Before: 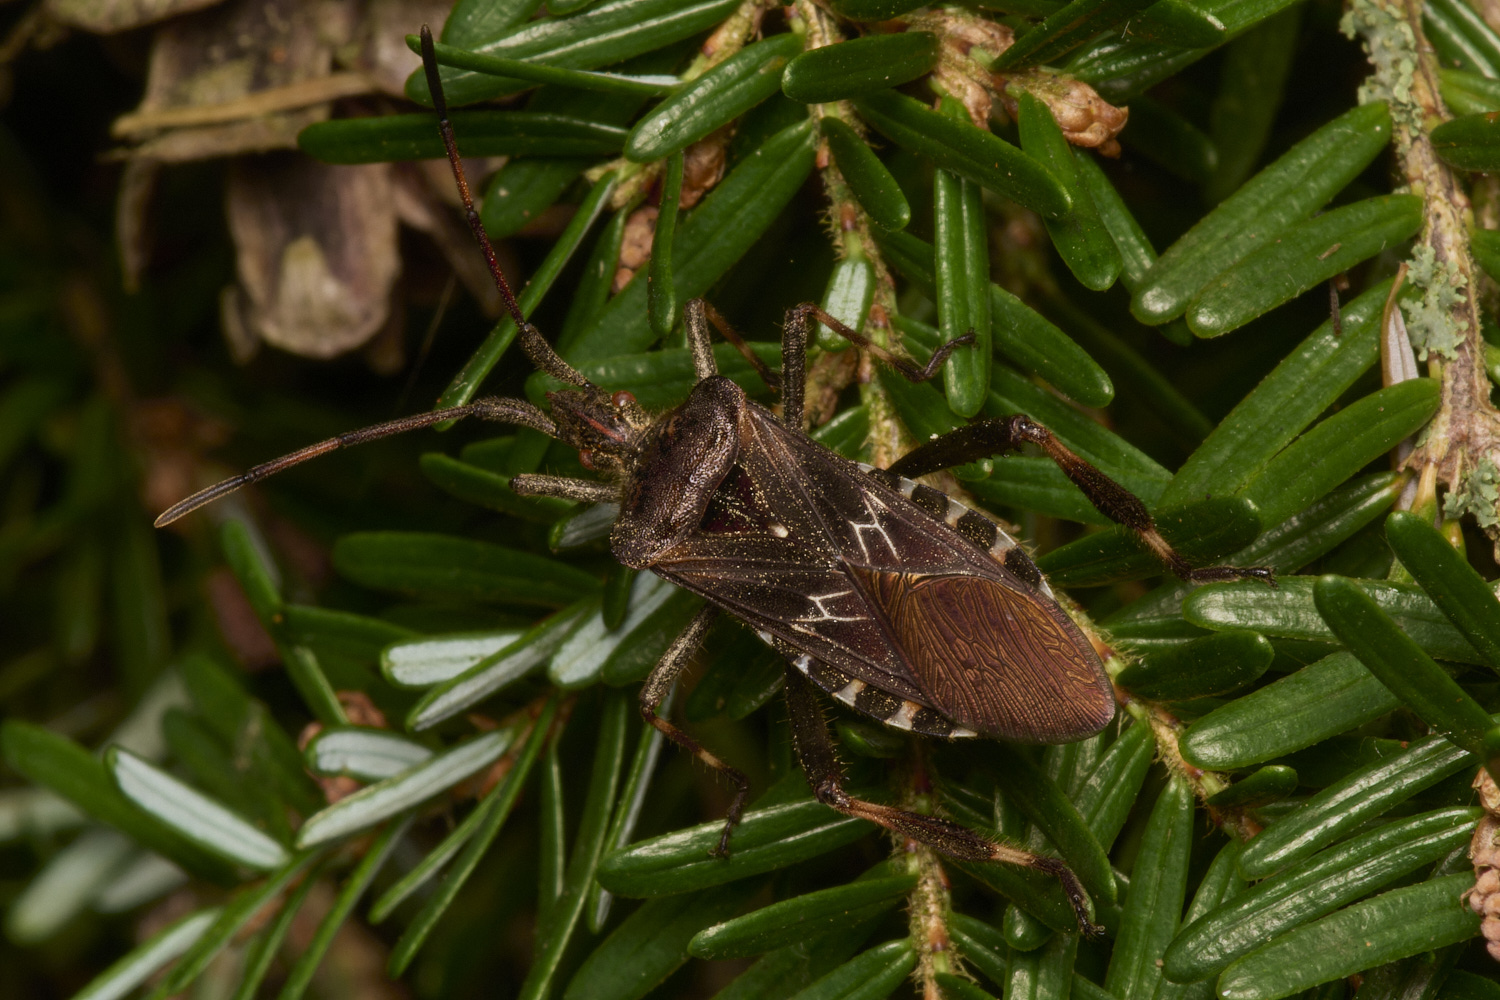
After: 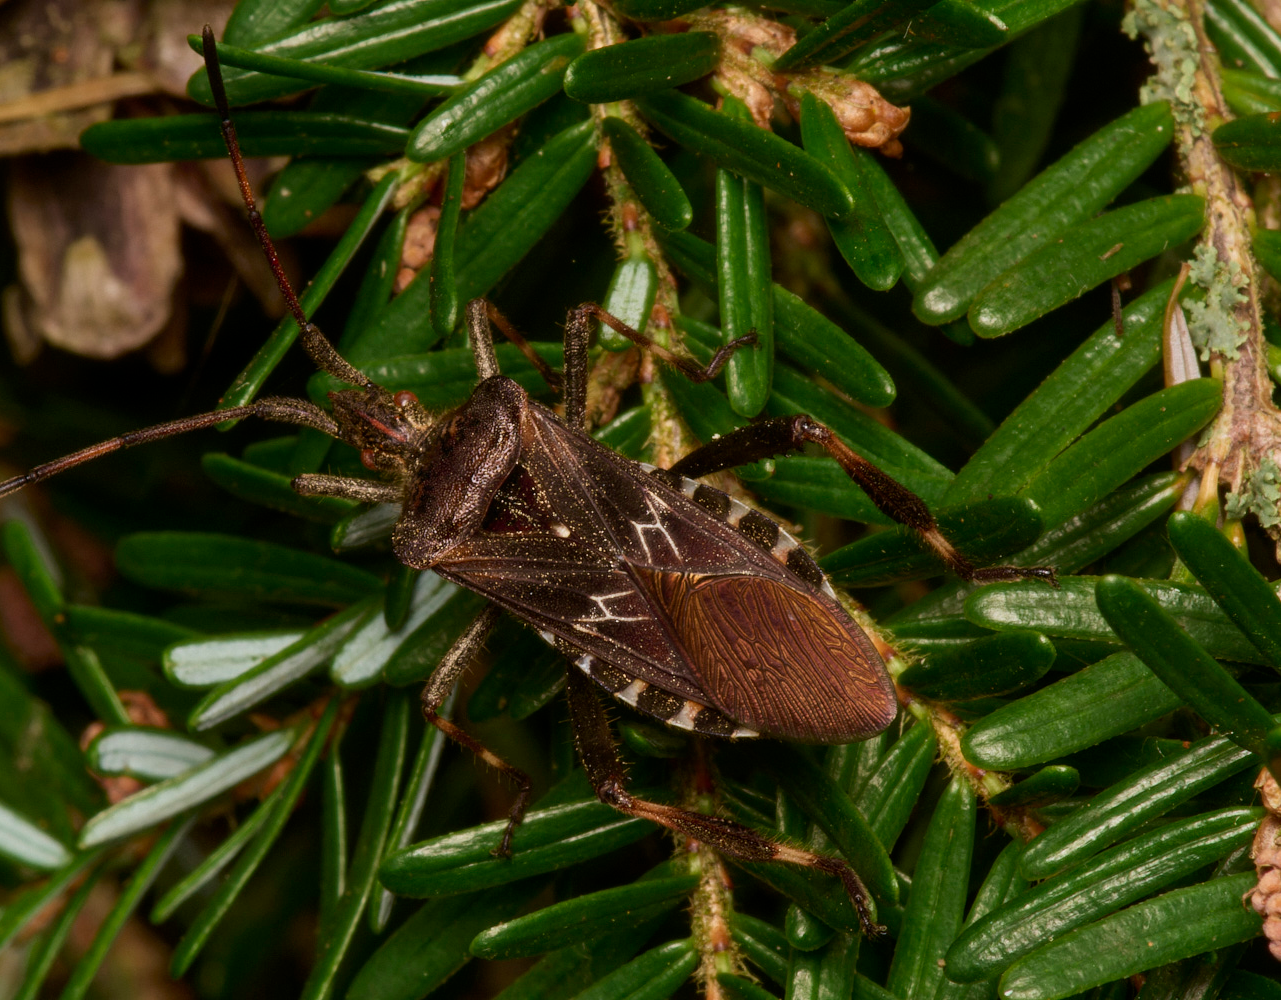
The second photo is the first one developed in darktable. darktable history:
contrast brightness saturation: contrast 0.05
crop and rotate: left 14.584%
